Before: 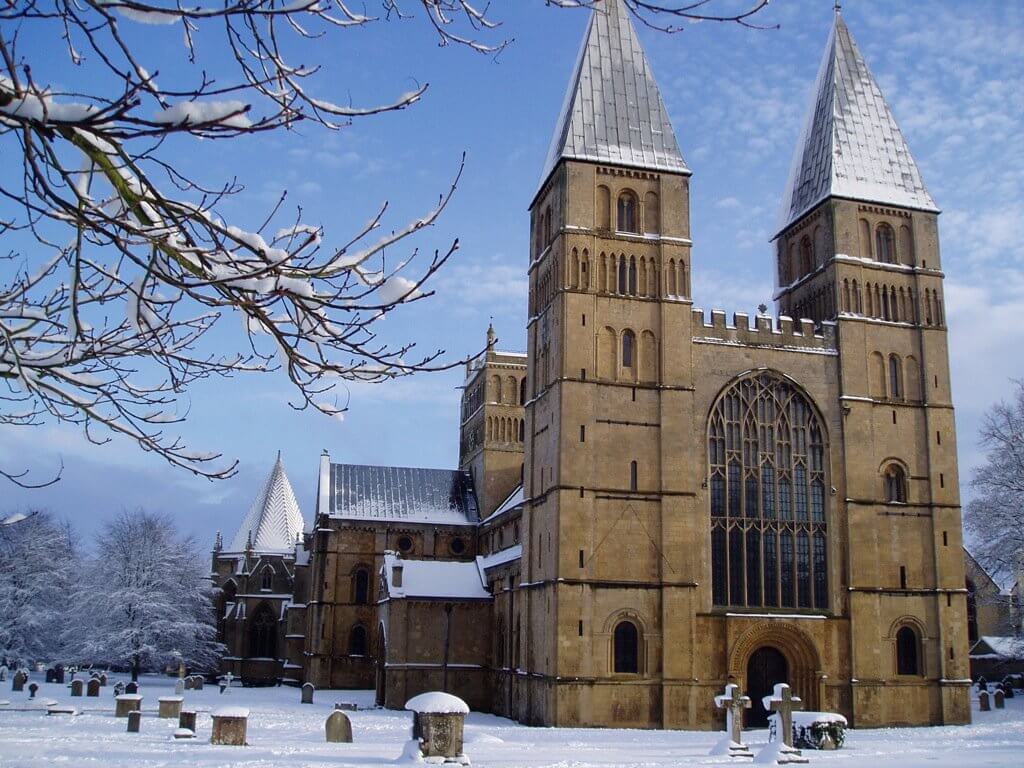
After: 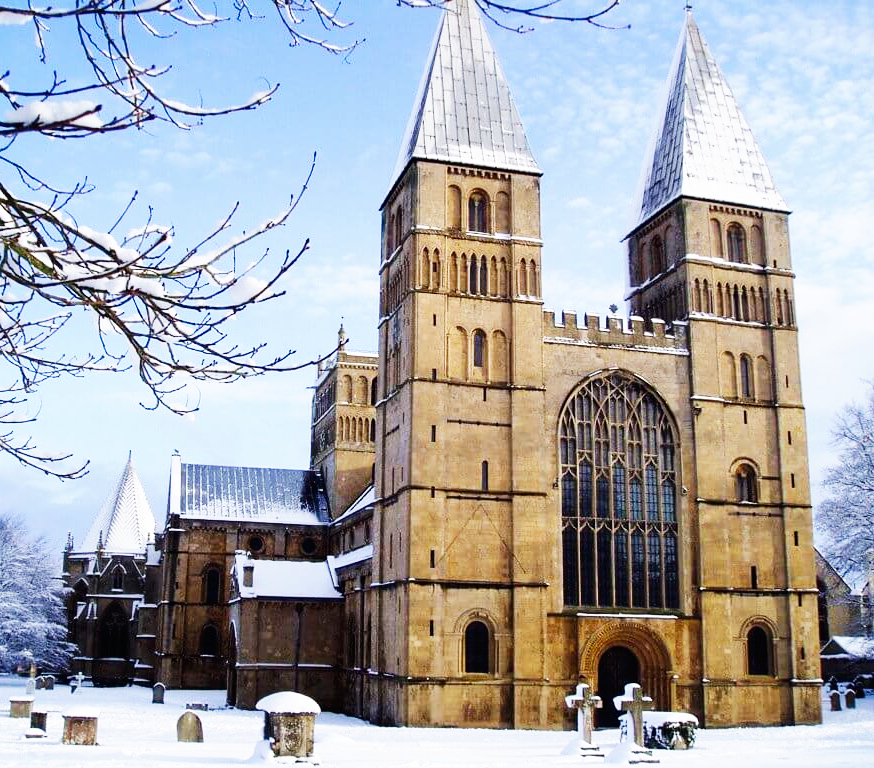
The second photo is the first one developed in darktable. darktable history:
base curve: curves: ch0 [(0, 0) (0.007, 0.004) (0.027, 0.03) (0.046, 0.07) (0.207, 0.54) (0.442, 0.872) (0.673, 0.972) (1, 1)], preserve colors none
crop and rotate: left 14.584%
